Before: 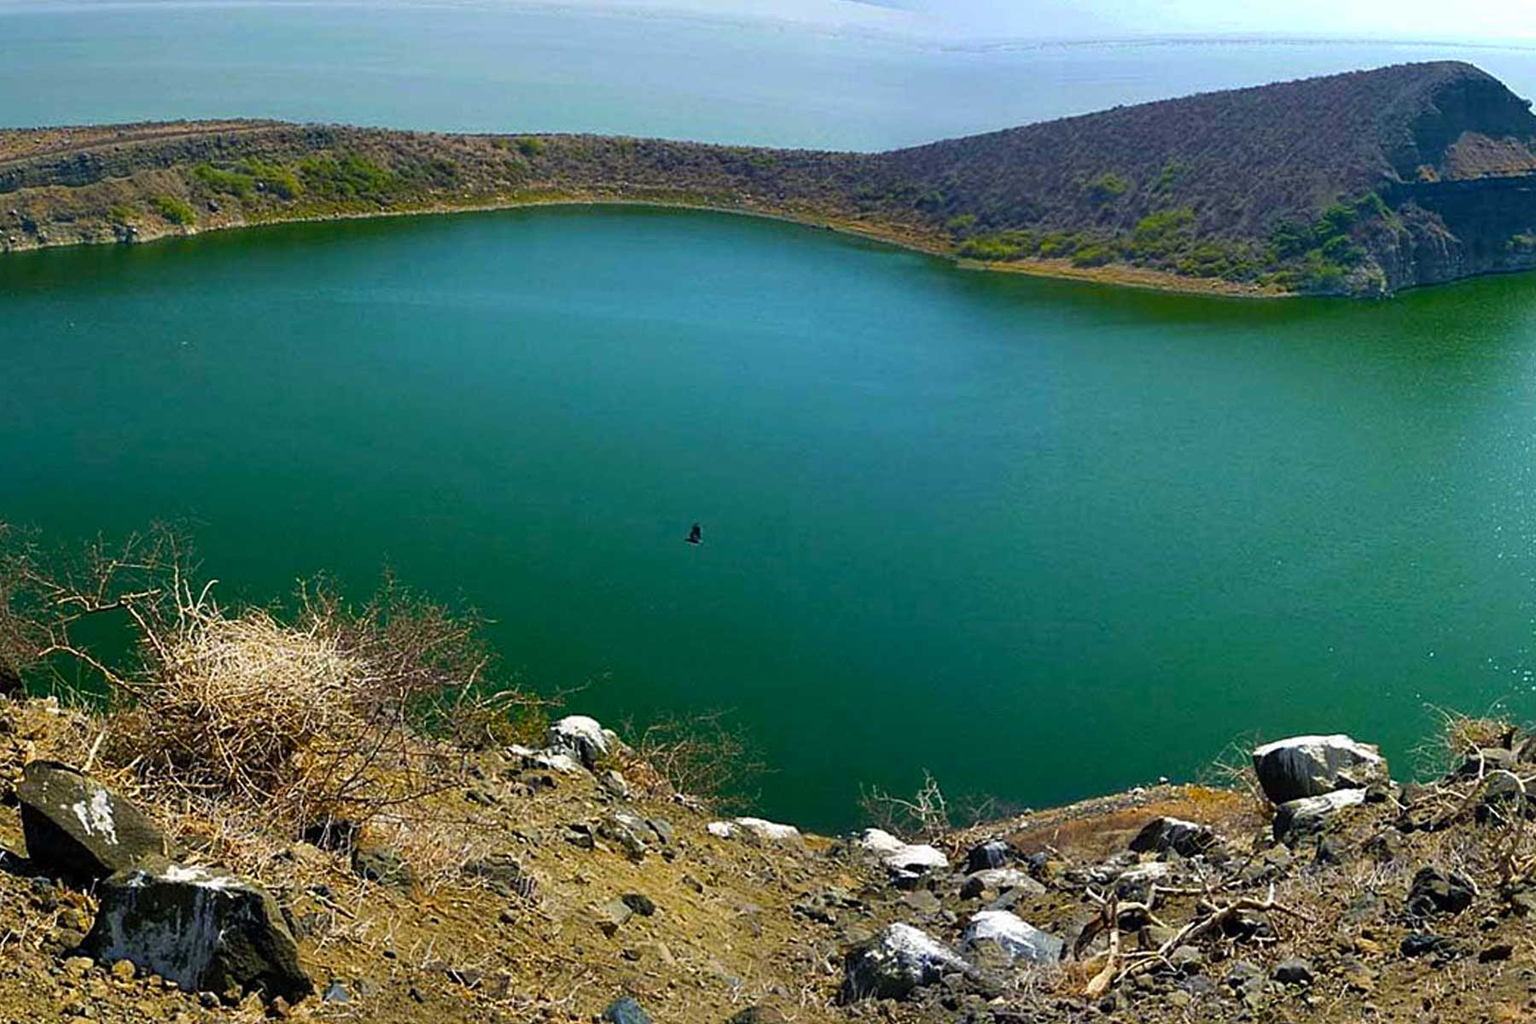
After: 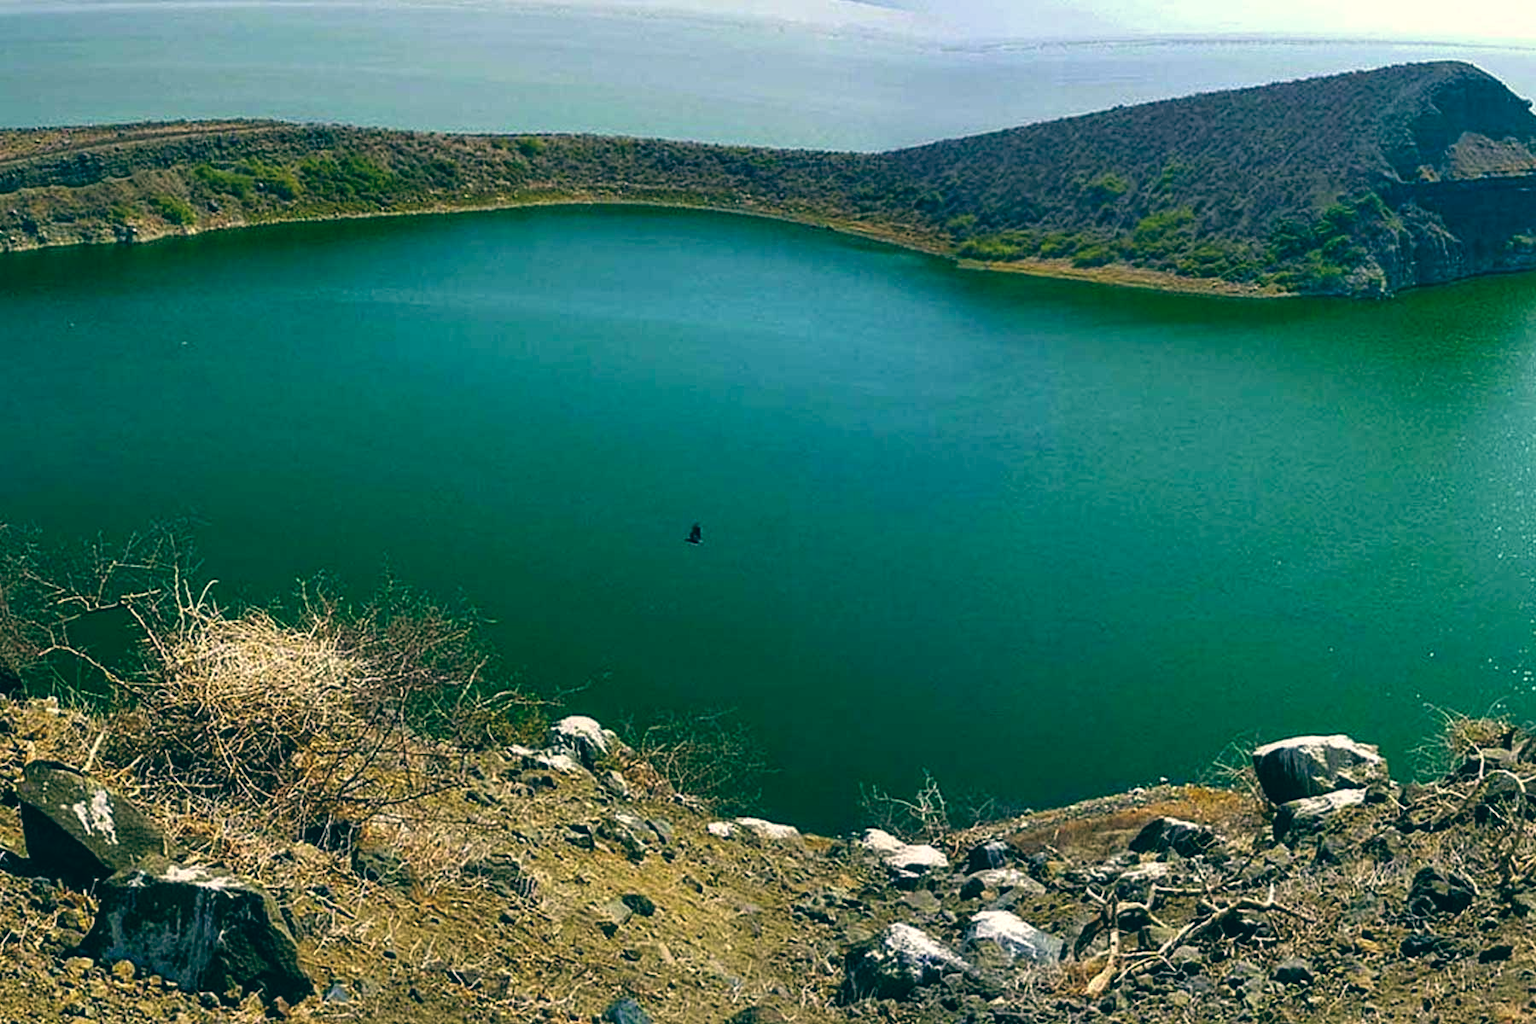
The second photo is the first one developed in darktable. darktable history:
color balance: lift [1.005, 0.99, 1.007, 1.01], gamma [1, 0.979, 1.011, 1.021], gain [0.923, 1.098, 1.025, 0.902], input saturation 90.45%, contrast 7.73%, output saturation 105.91%
local contrast: on, module defaults
